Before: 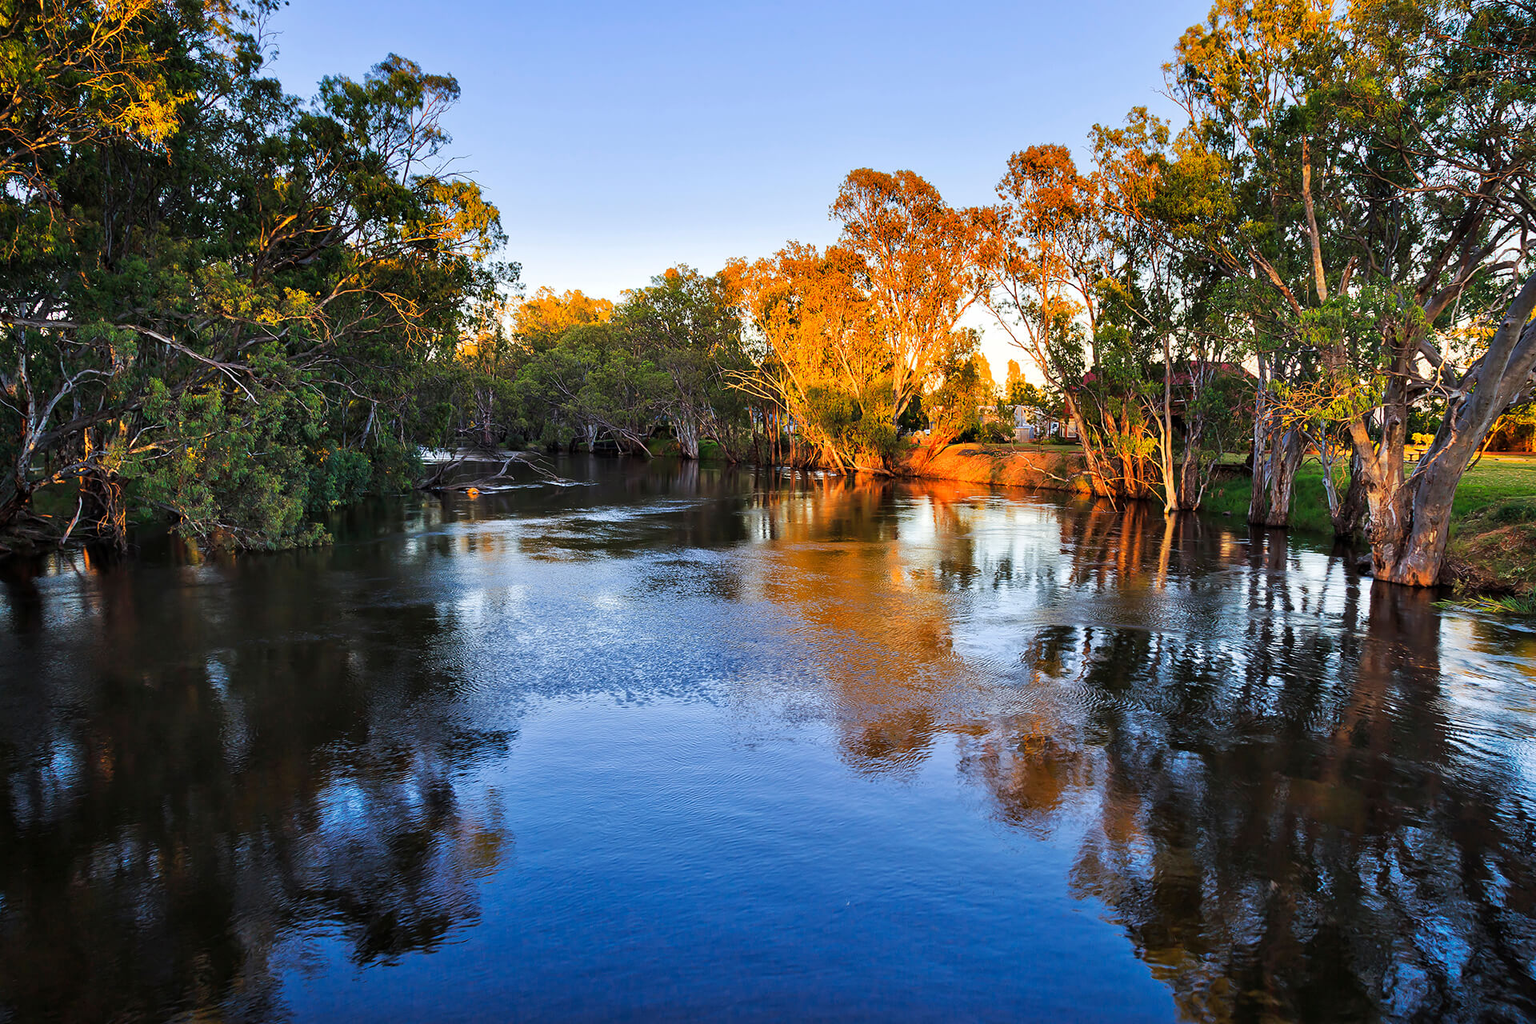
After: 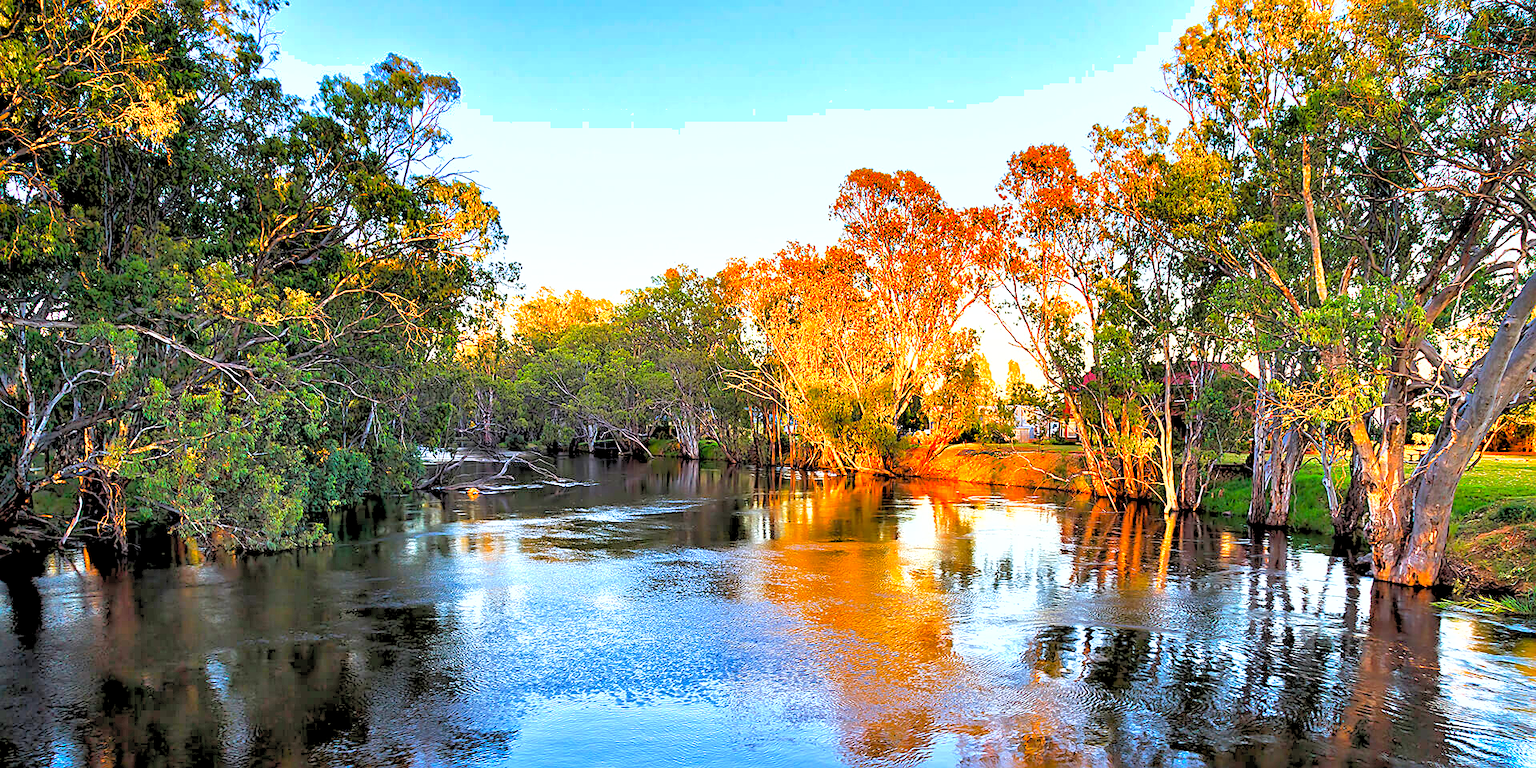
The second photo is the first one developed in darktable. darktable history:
rgb levels: preserve colors sum RGB, levels [[0.038, 0.433, 0.934], [0, 0.5, 1], [0, 0.5, 1]]
exposure: black level correction 0.001, exposure 1.3 EV, compensate highlight preservation false
sharpen: on, module defaults
crop: bottom 24.988%
shadows and highlights: on, module defaults
color balance rgb: perceptual saturation grading › global saturation 20%, global vibrance 10%
